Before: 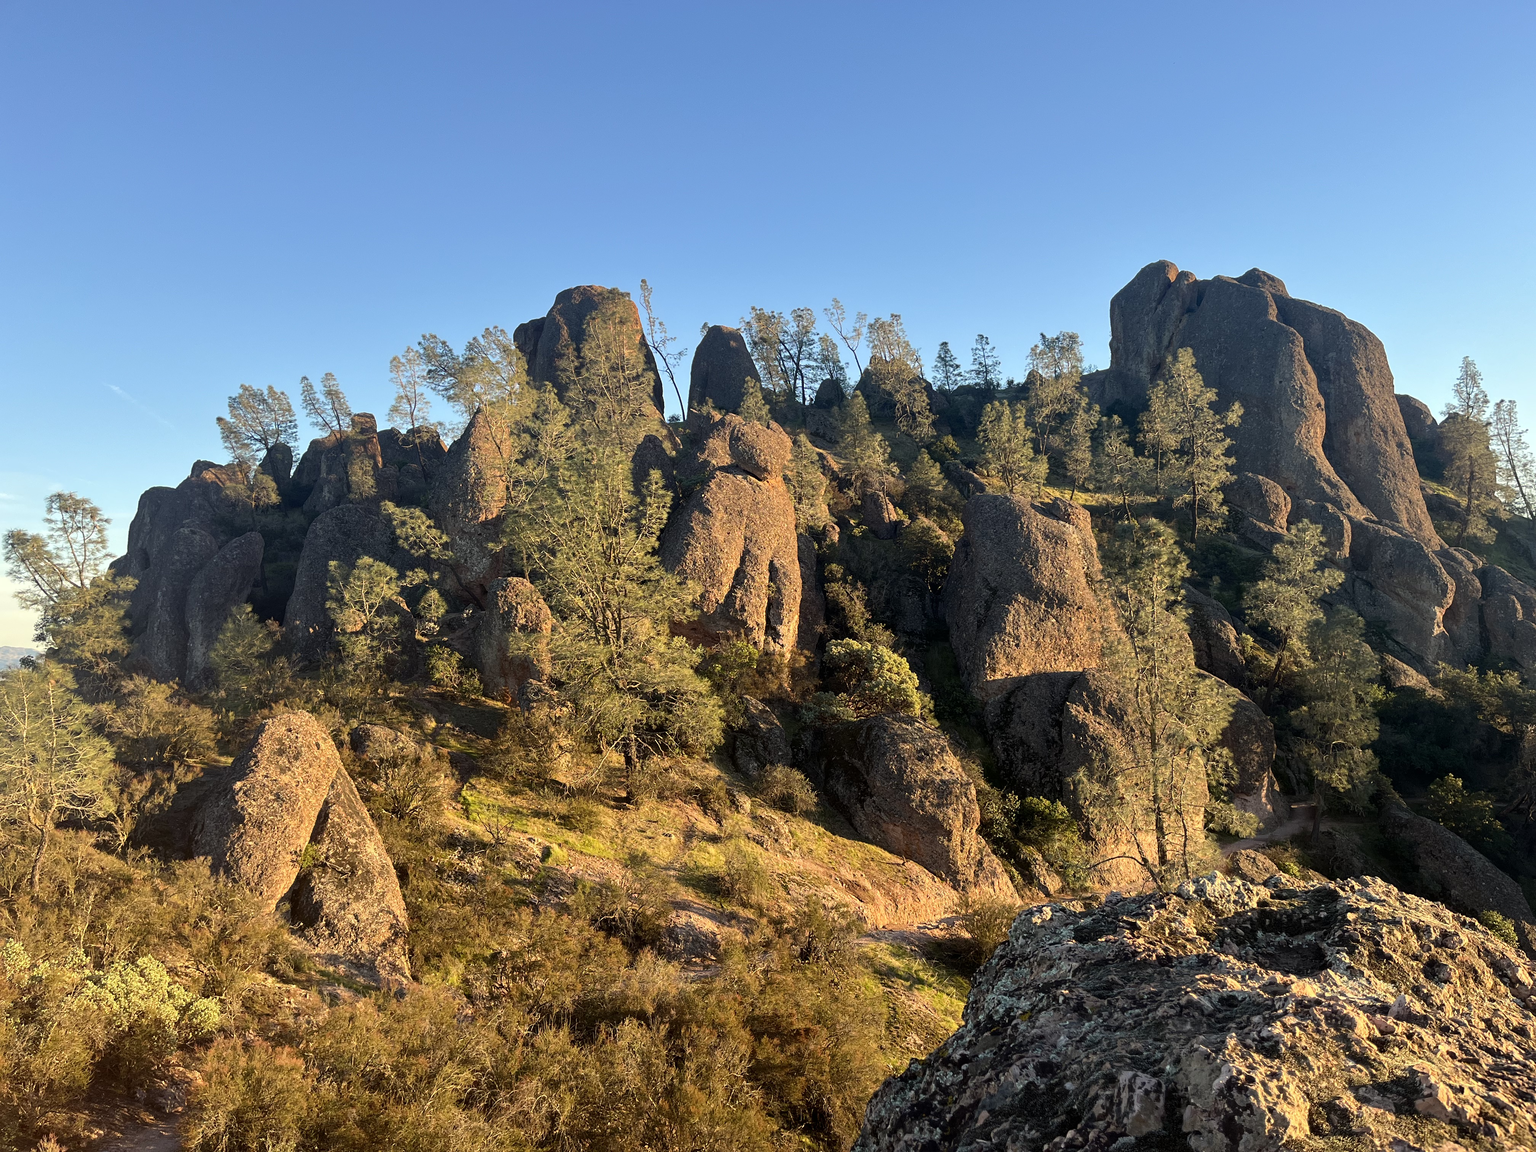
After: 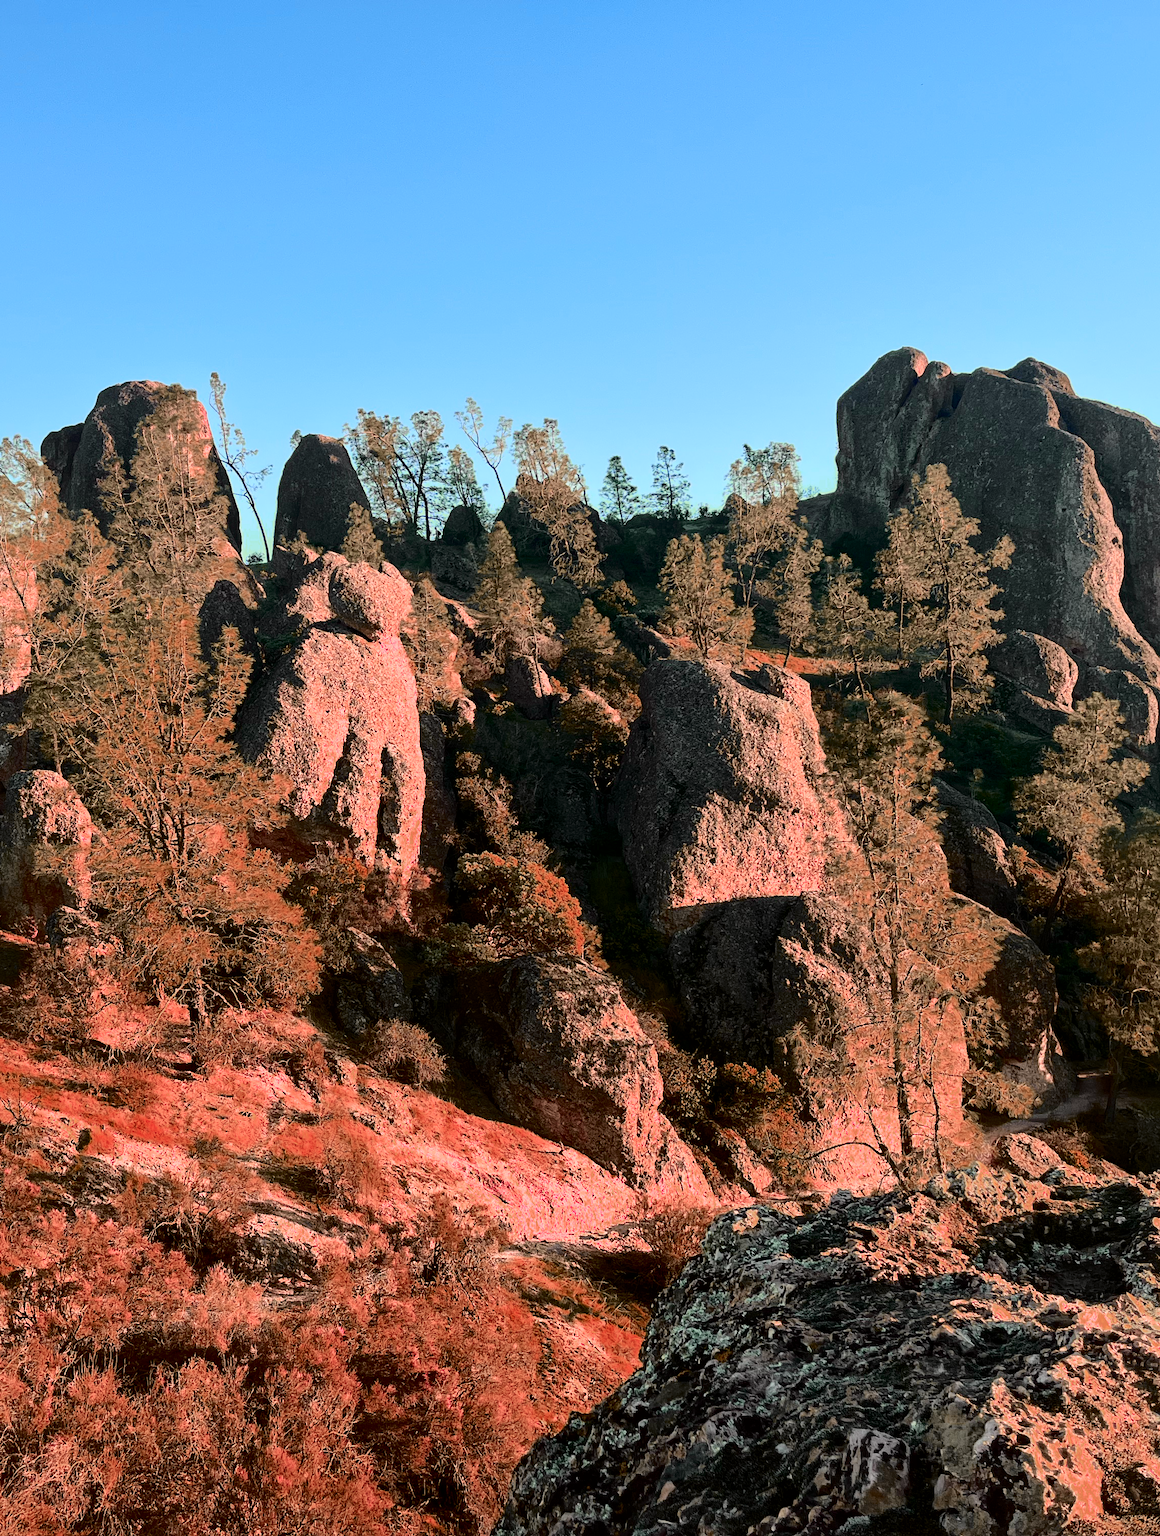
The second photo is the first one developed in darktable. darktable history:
crop: left 31.458%, top 0%, right 11.876%
local contrast: mode bilateral grid, contrast 20, coarseness 50, detail 132%, midtone range 0.2
color zones: curves: ch0 [(0.006, 0.385) (0.143, 0.563) (0.243, 0.321) (0.352, 0.464) (0.516, 0.456) (0.625, 0.5) (0.75, 0.5) (0.875, 0.5)]; ch1 [(0, 0.5) (0.134, 0.504) (0.246, 0.463) (0.421, 0.515) (0.5, 0.56) (0.625, 0.5) (0.75, 0.5) (0.875, 0.5)]; ch2 [(0, 0.5) (0.131, 0.426) (0.307, 0.289) (0.38, 0.188) (0.513, 0.216) (0.625, 0.548) (0.75, 0.468) (0.838, 0.396) (0.971, 0.311)]
tone curve: curves: ch0 [(0, 0.006) (0.184, 0.117) (0.405, 0.46) (0.456, 0.528) (0.634, 0.728) (0.877, 0.89) (0.984, 0.935)]; ch1 [(0, 0) (0.443, 0.43) (0.492, 0.489) (0.566, 0.579) (0.595, 0.625) (0.608, 0.667) (0.65, 0.729) (1, 1)]; ch2 [(0, 0) (0.33, 0.301) (0.421, 0.443) (0.447, 0.489) (0.495, 0.505) (0.537, 0.583) (0.586, 0.591) (0.663, 0.686) (1, 1)], color space Lab, independent channels, preserve colors none
